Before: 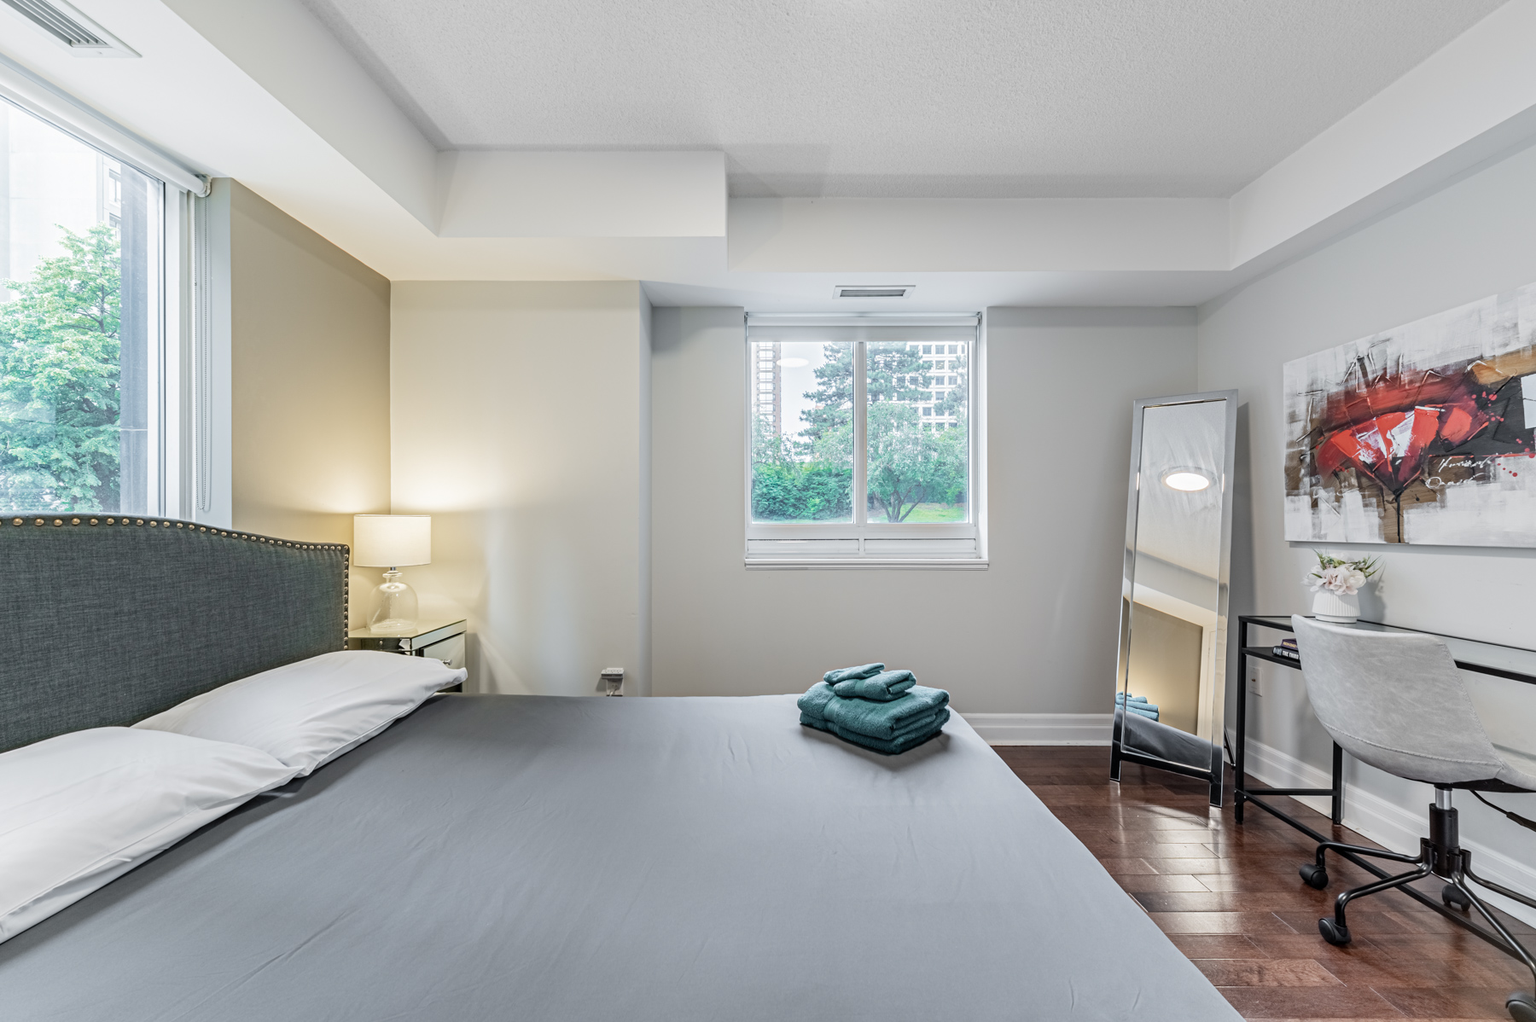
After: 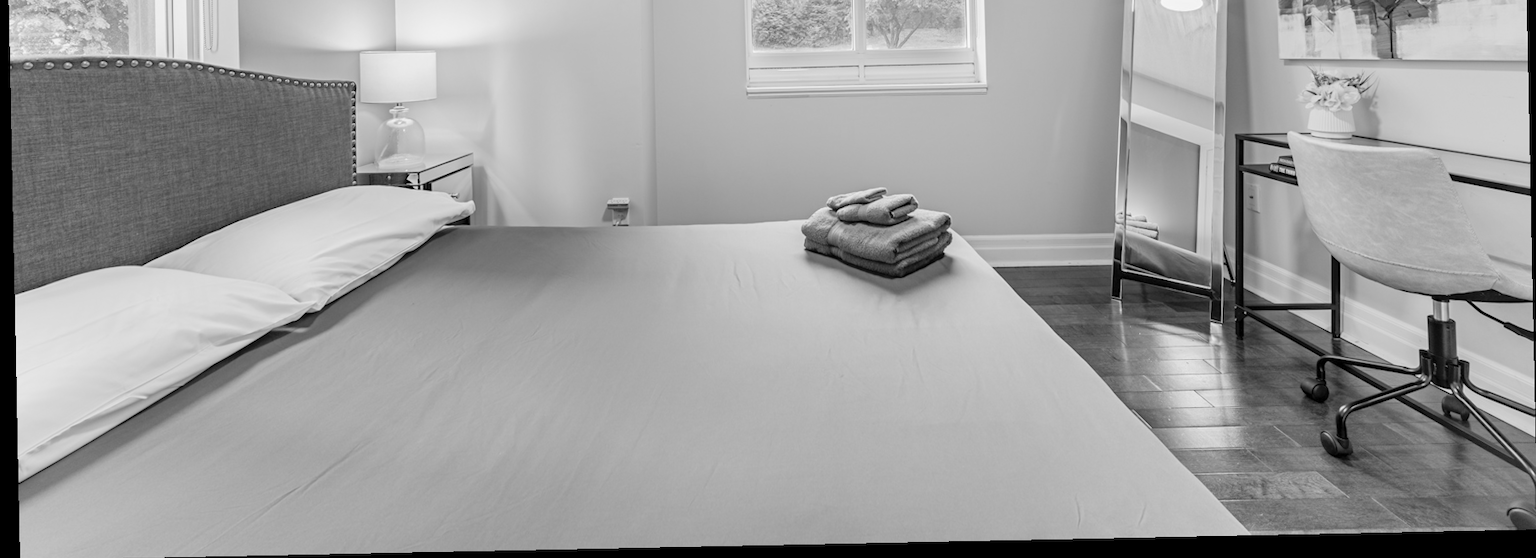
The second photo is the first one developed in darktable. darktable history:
contrast brightness saturation: brightness 0.15
color calibration: output gray [0.246, 0.254, 0.501, 0], gray › normalize channels true, illuminant same as pipeline (D50), adaptation XYZ, x 0.346, y 0.359, gamut compression 0
crop and rotate: top 46.237%
rotate and perspective: rotation -1.17°, automatic cropping off
white balance: emerald 1
